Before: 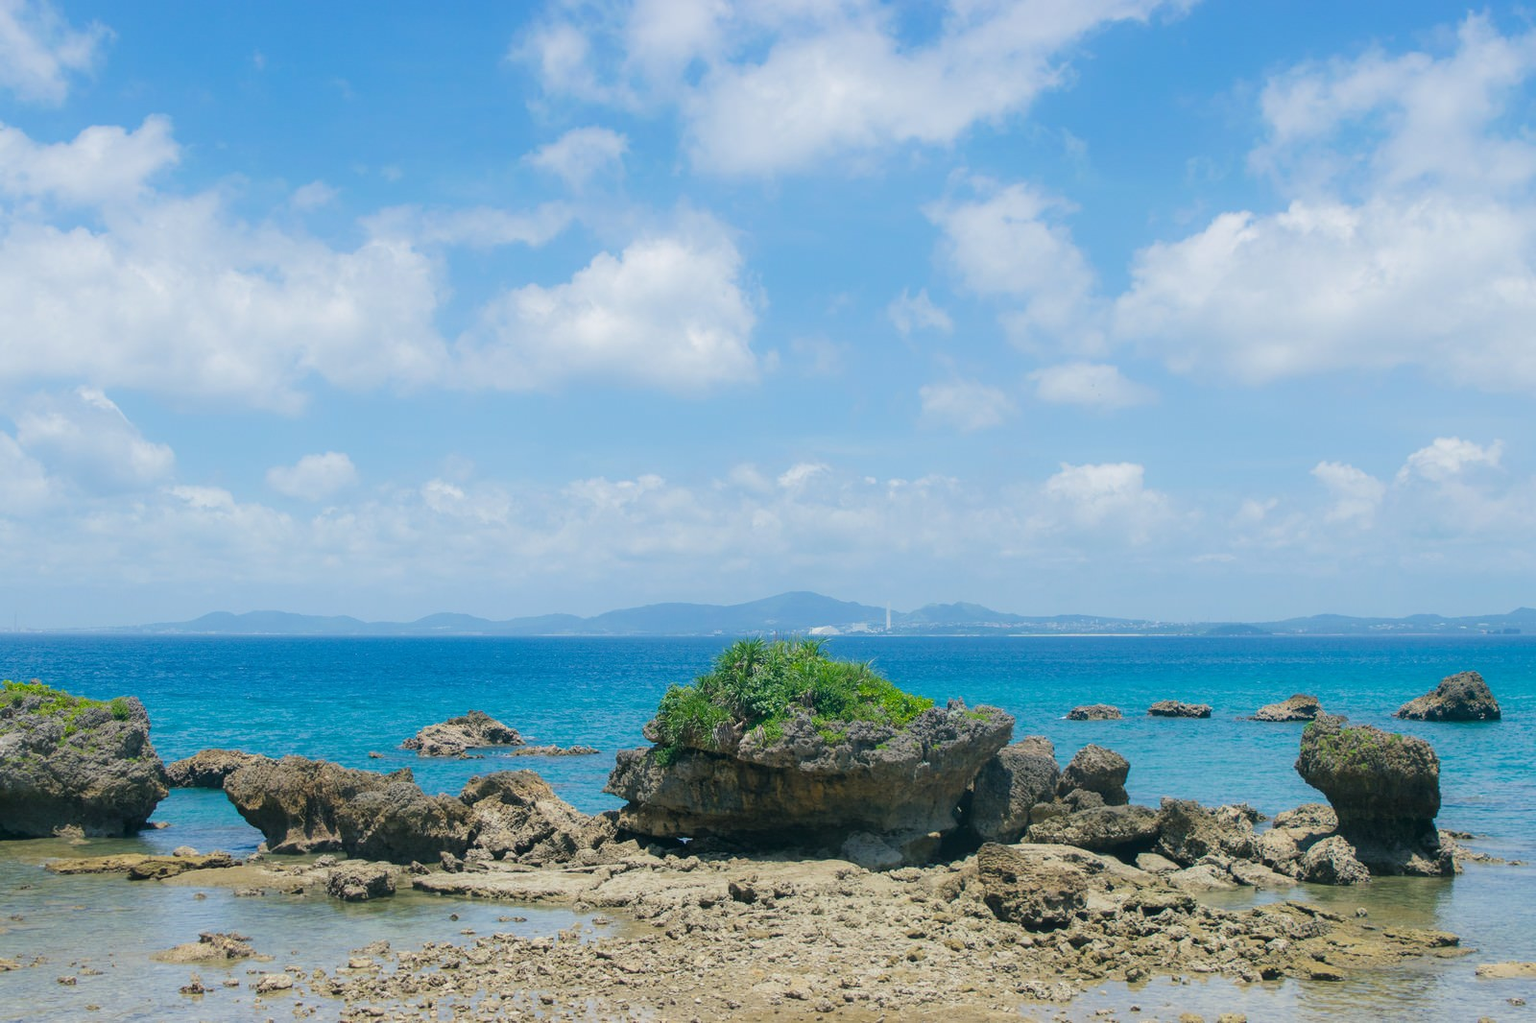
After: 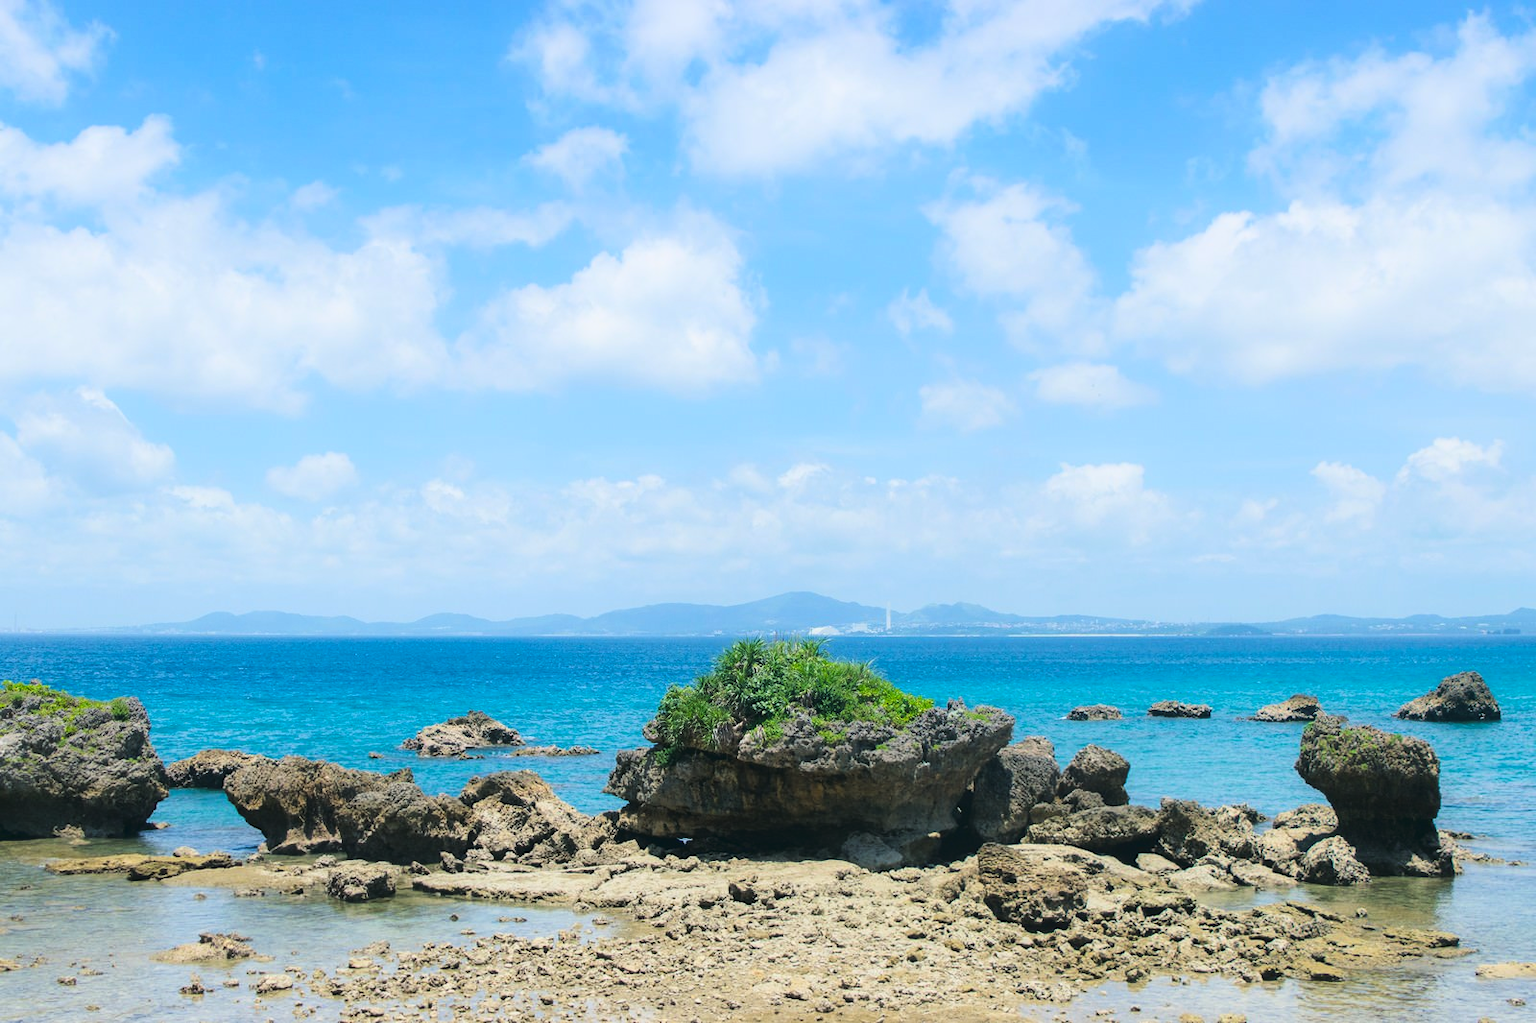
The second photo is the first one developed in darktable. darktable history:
shadows and highlights: shadows 43.36, highlights 7.33, highlights color adjustment 0.56%
tone curve: curves: ch0 [(0, 0.023) (0.132, 0.075) (0.251, 0.186) (0.441, 0.476) (0.662, 0.757) (0.849, 0.927) (1, 0.99)]; ch1 [(0, 0) (0.447, 0.411) (0.483, 0.469) (0.498, 0.496) (0.518, 0.514) (0.561, 0.59) (0.606, 0.659) (0.657, 0.725) (0.869, 0.916) (1, 1)]; ch2 [(0, 0) (0.307, 0.315) (0.425, 0.438) (0.483, 0.477) (0.503, 0.503) (0.526, 0.553) (0.552, 0.601) (0.615, 0.669) (0.703, 0.797) (0.985, 0.966)], color space Lab, linked channels, preserve colors none
